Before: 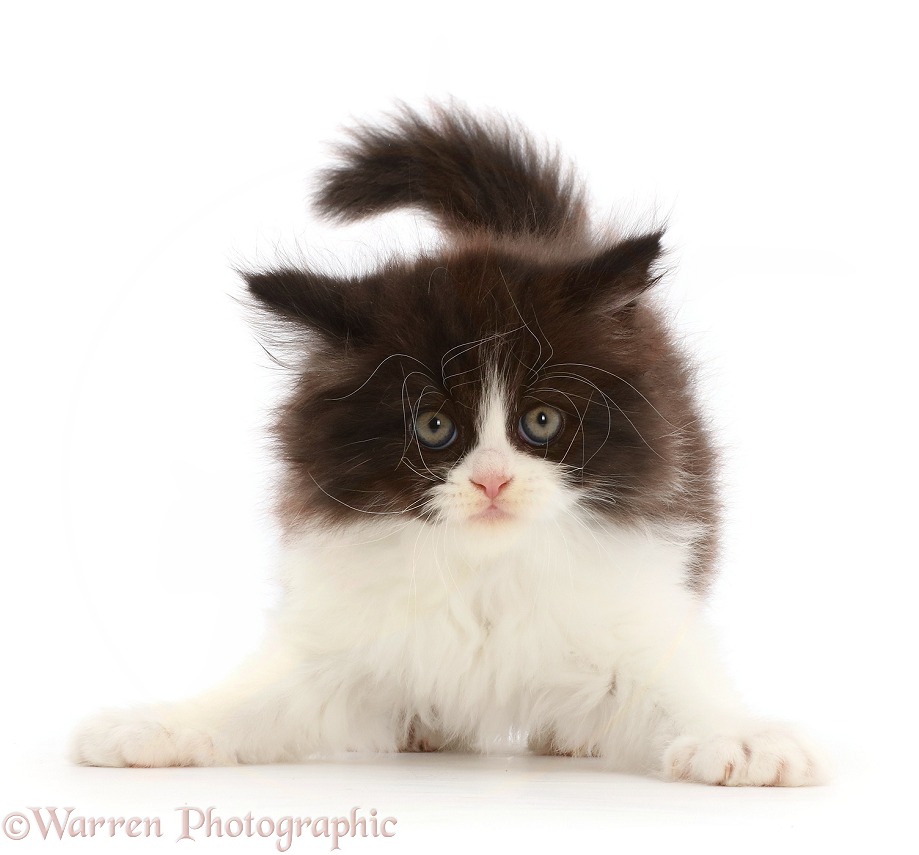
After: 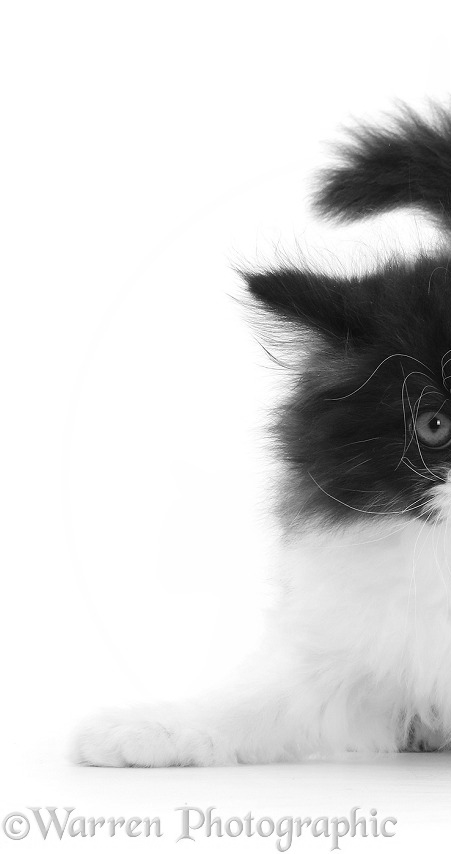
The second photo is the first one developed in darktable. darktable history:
crop and rotate: left 0%, top 0%, right 50.845%
monochrome: on, module defaults
